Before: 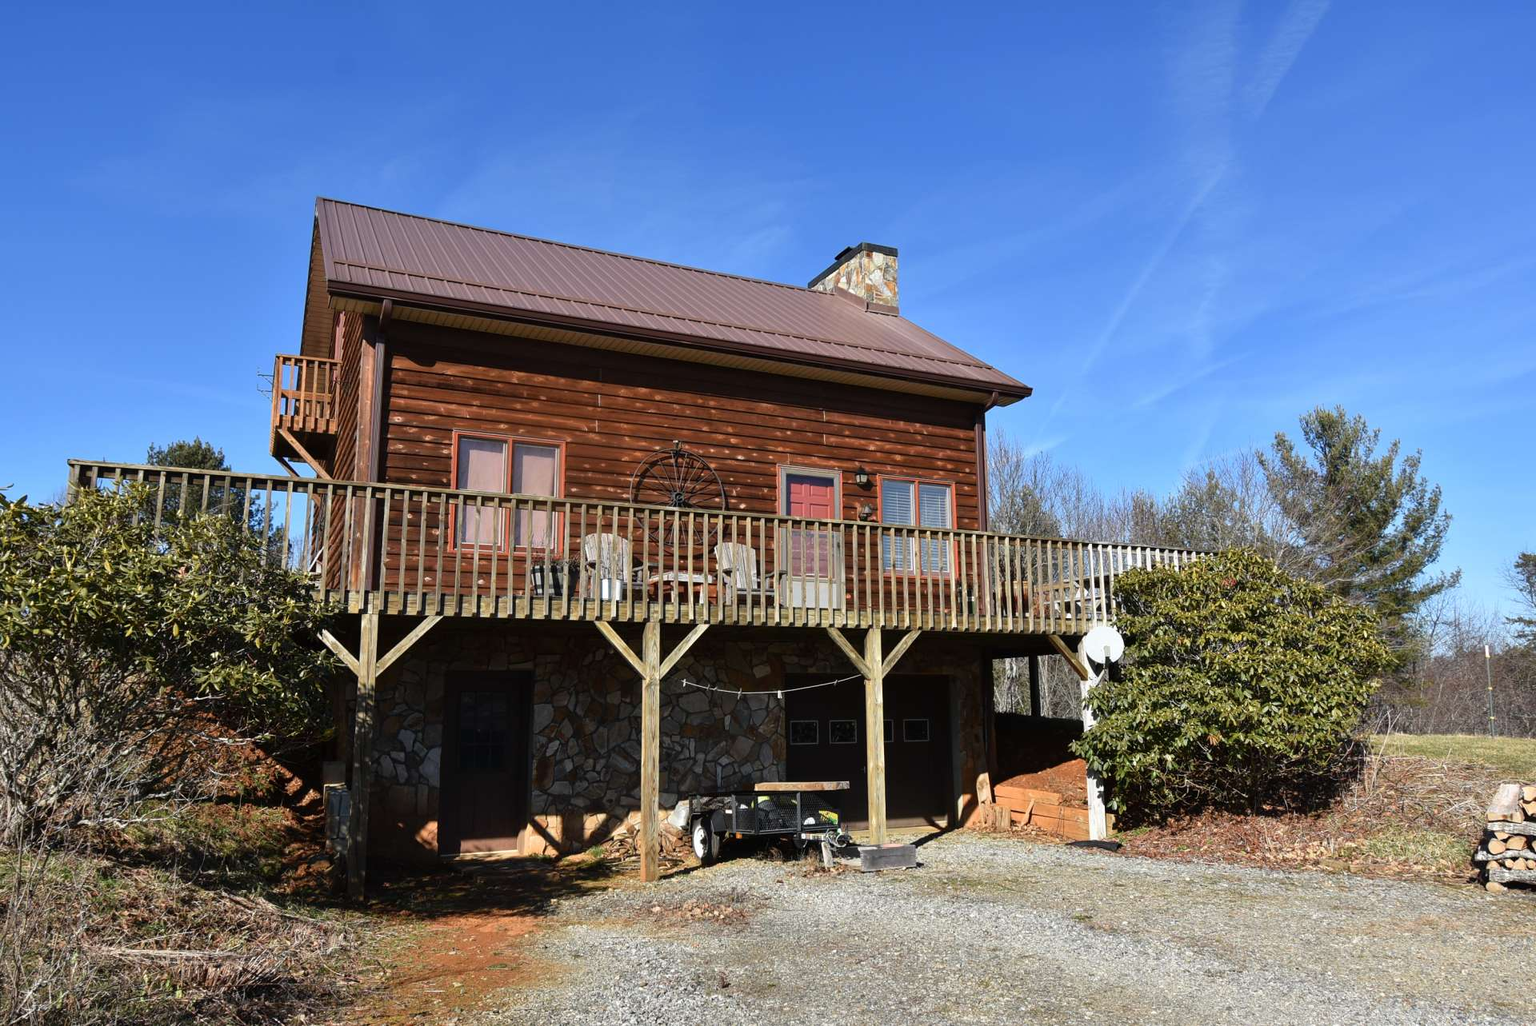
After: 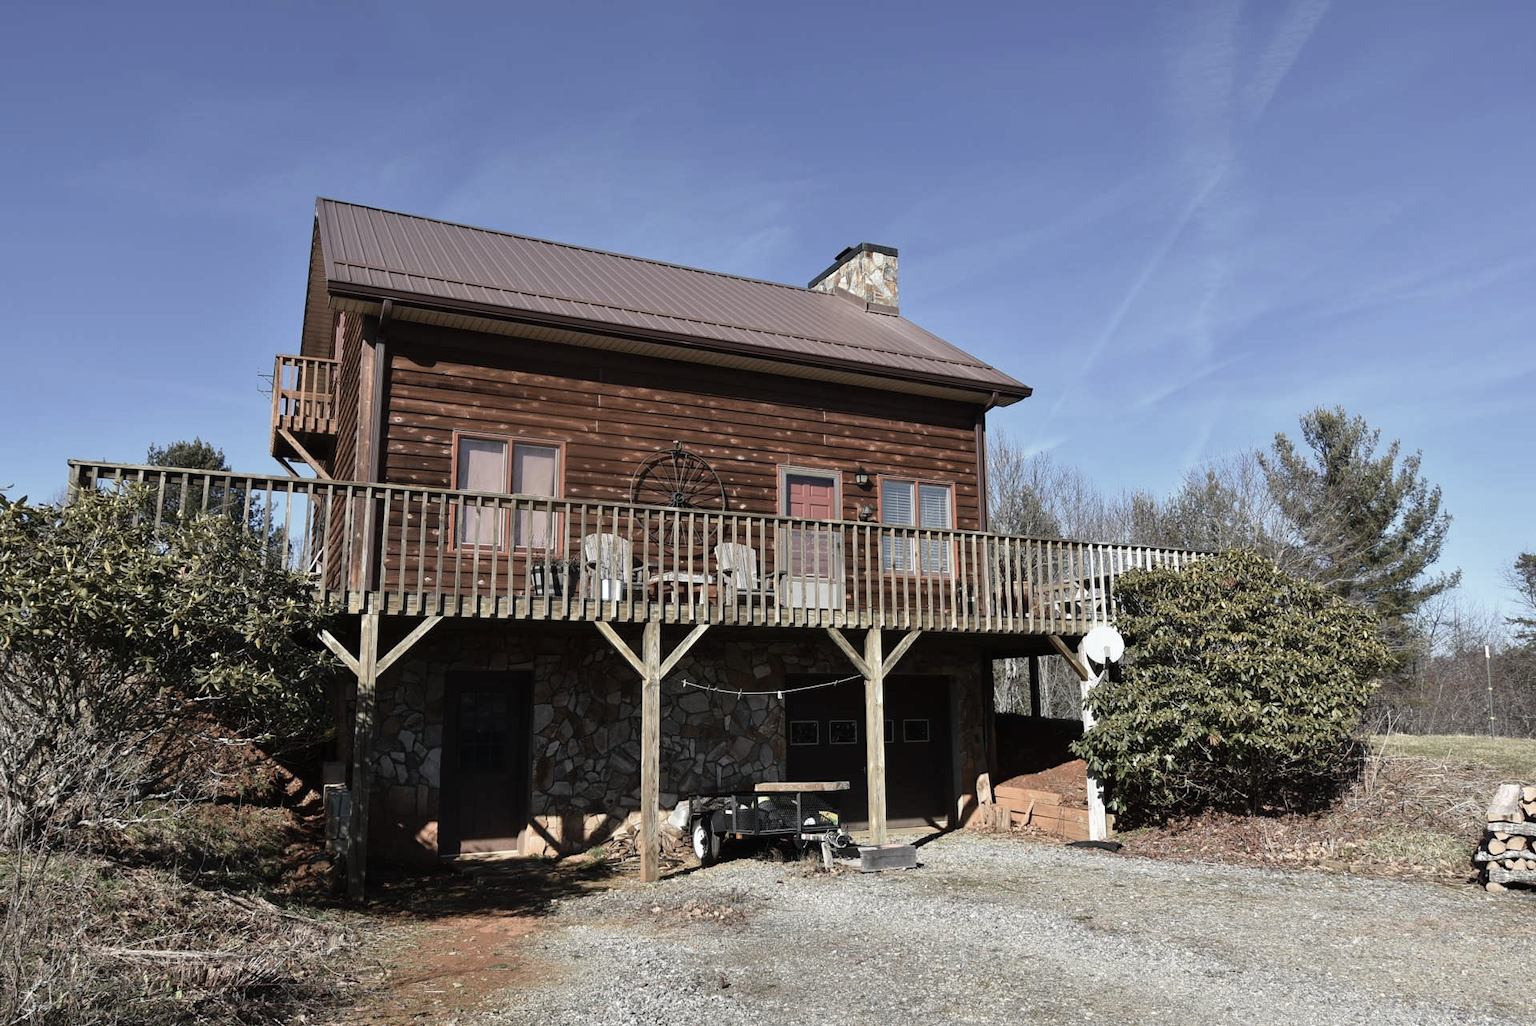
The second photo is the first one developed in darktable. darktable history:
color correction: highlights b* 0.064, saturation 0.545
